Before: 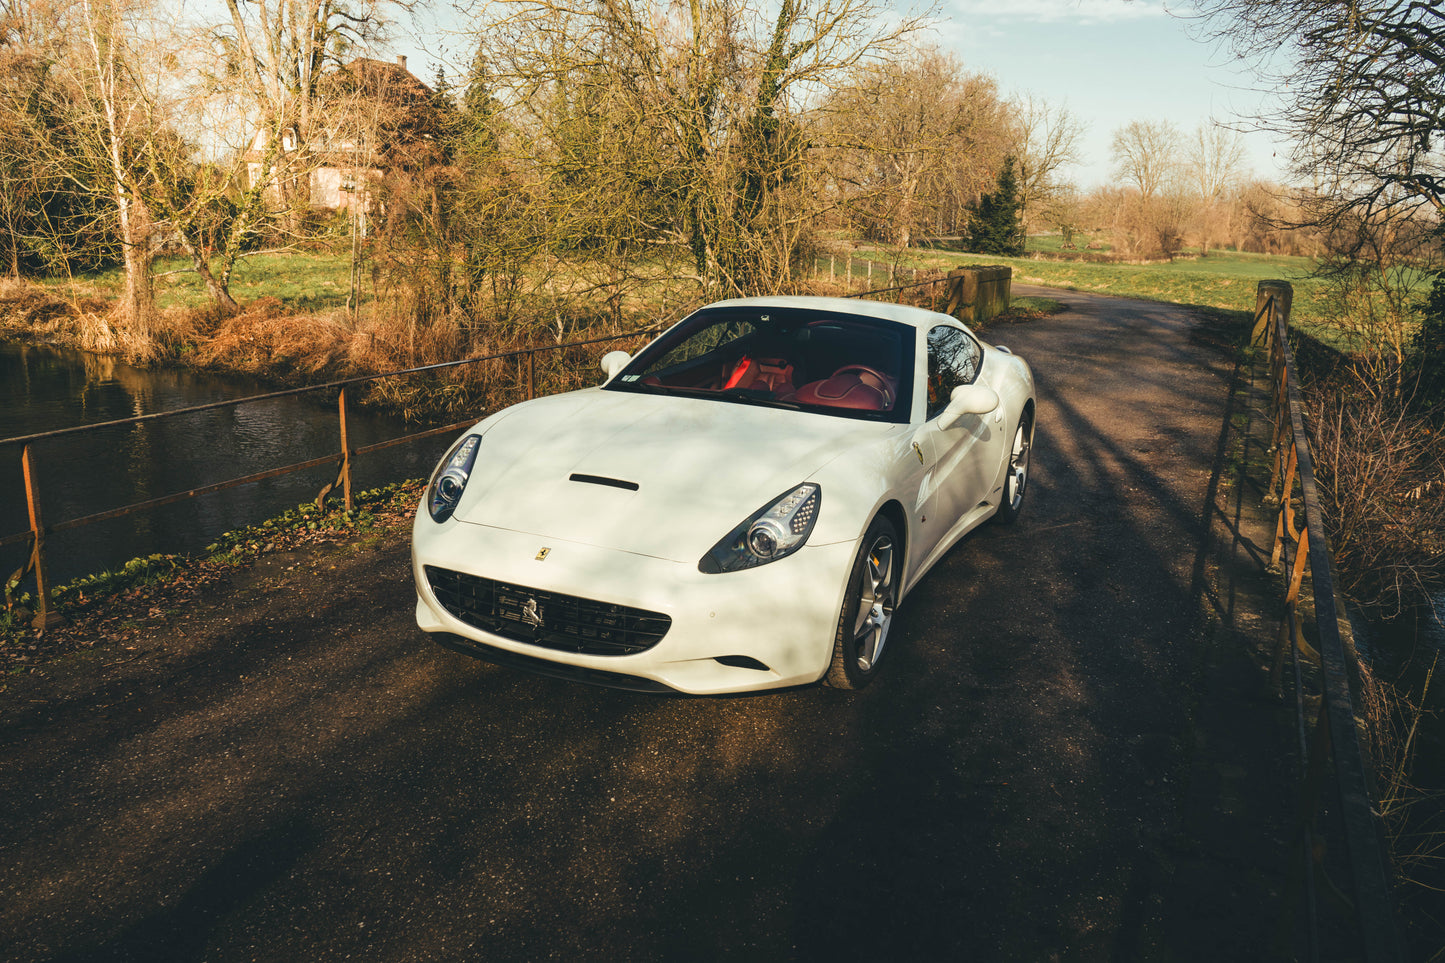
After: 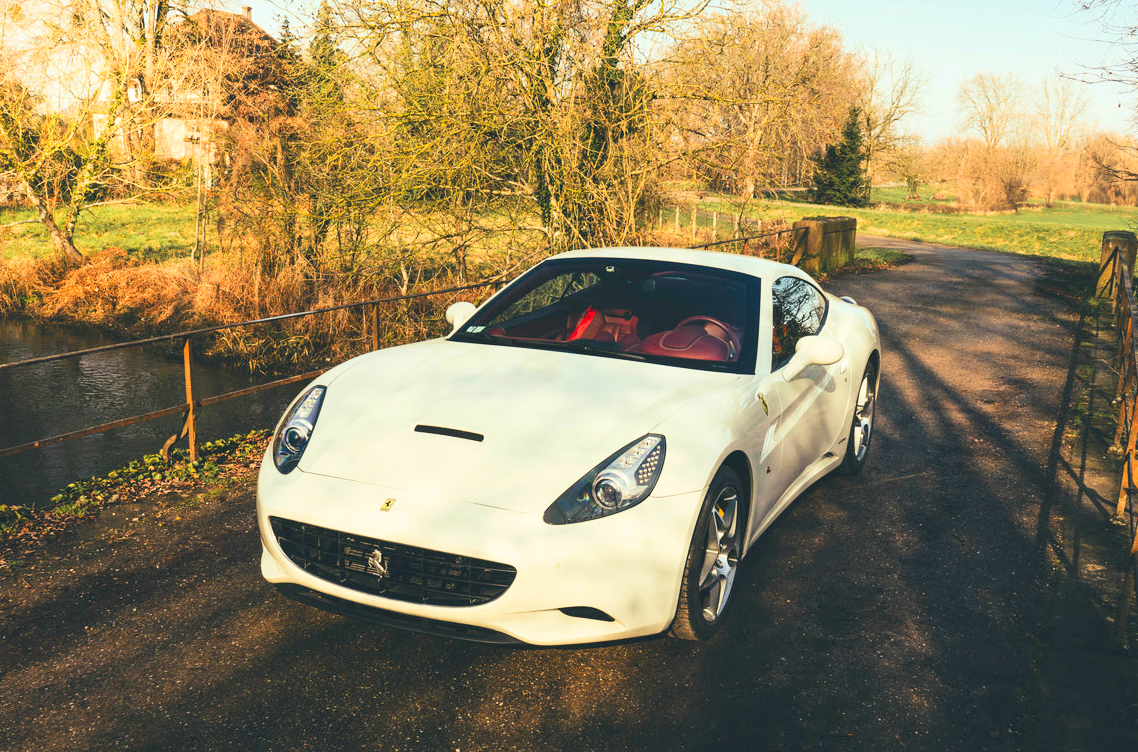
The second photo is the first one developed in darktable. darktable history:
local contrast: mode bilateral grid, contrast 15, coarseness 36, detail 105%, midtone range 0.2
contrast brightness saturation: contrast 0.24, brightness 0.26, saturation 0.39
crop and rotate: left 10.77%, top 5.1%, right 10.41%, bottom 16.76%
